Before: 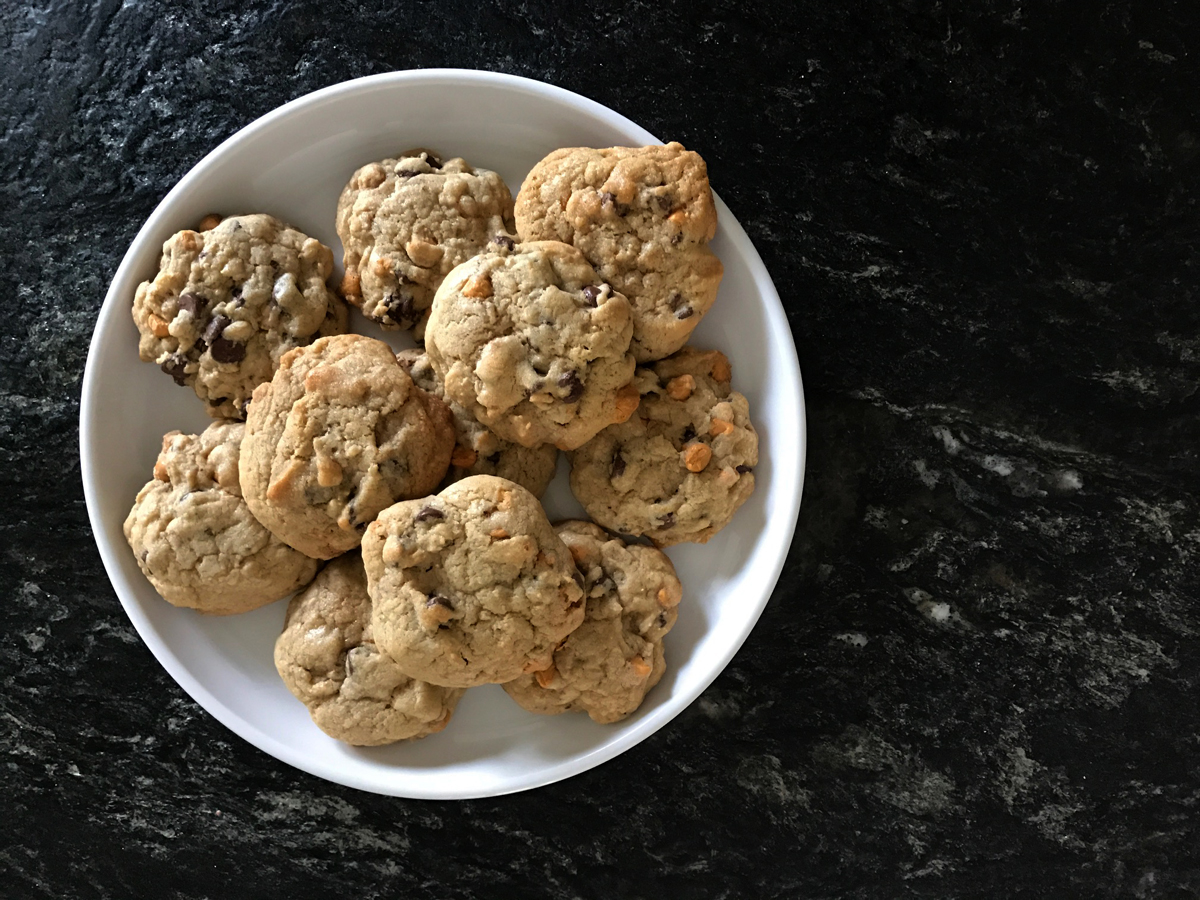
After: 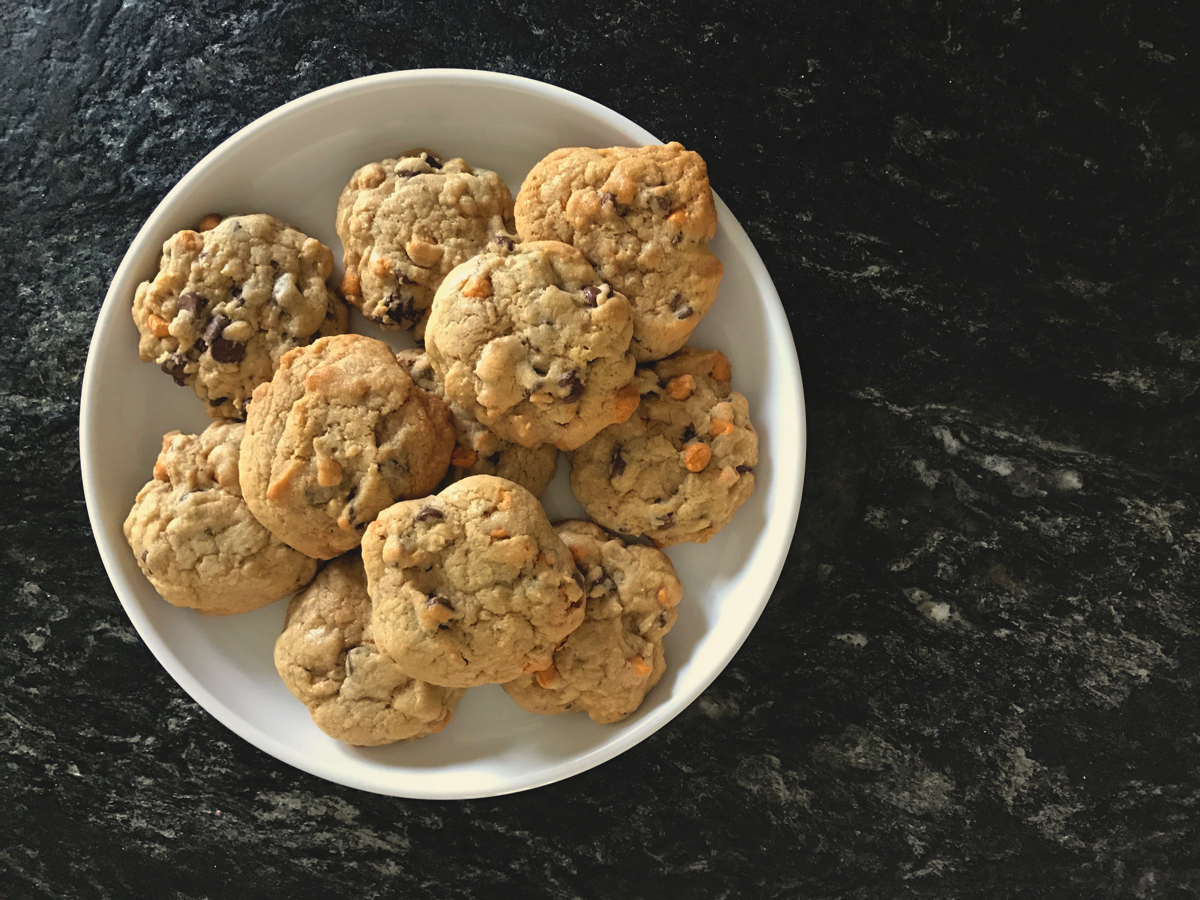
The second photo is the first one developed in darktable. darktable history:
white balance: red 1.029, blue 0.92
contrast brightness saturation: contrast -0.1, brightness 0.05, saturation 0.08
